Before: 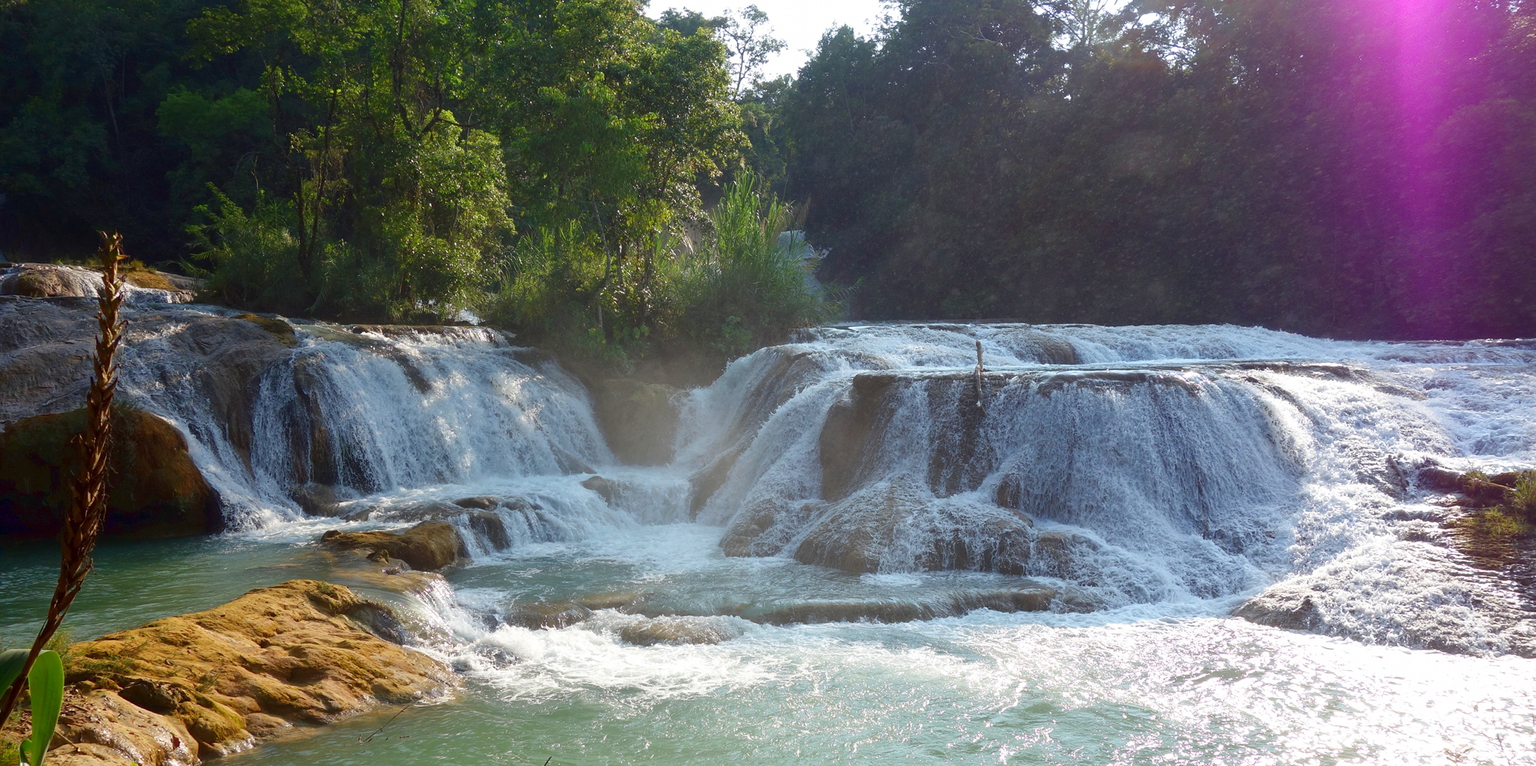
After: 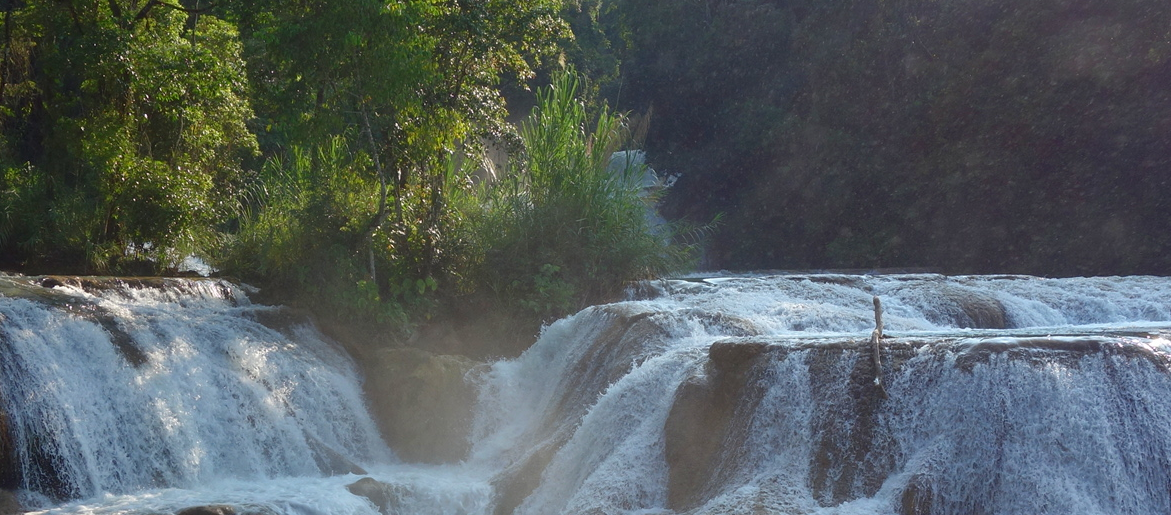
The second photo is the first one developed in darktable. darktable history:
crop: left 20.932%, top 15.471%, right 21.848%, bottom 34.081%
